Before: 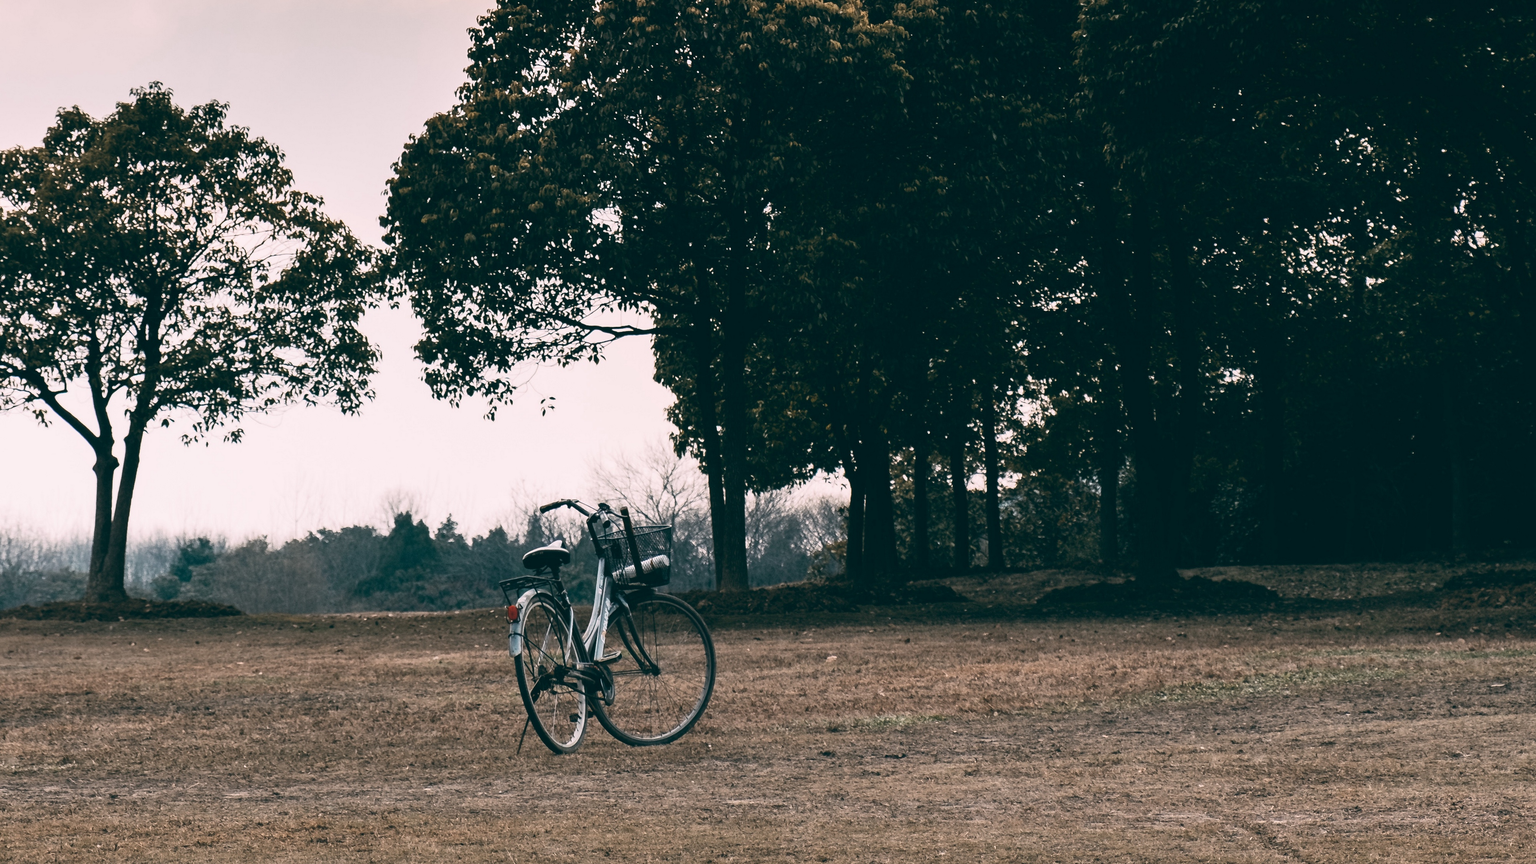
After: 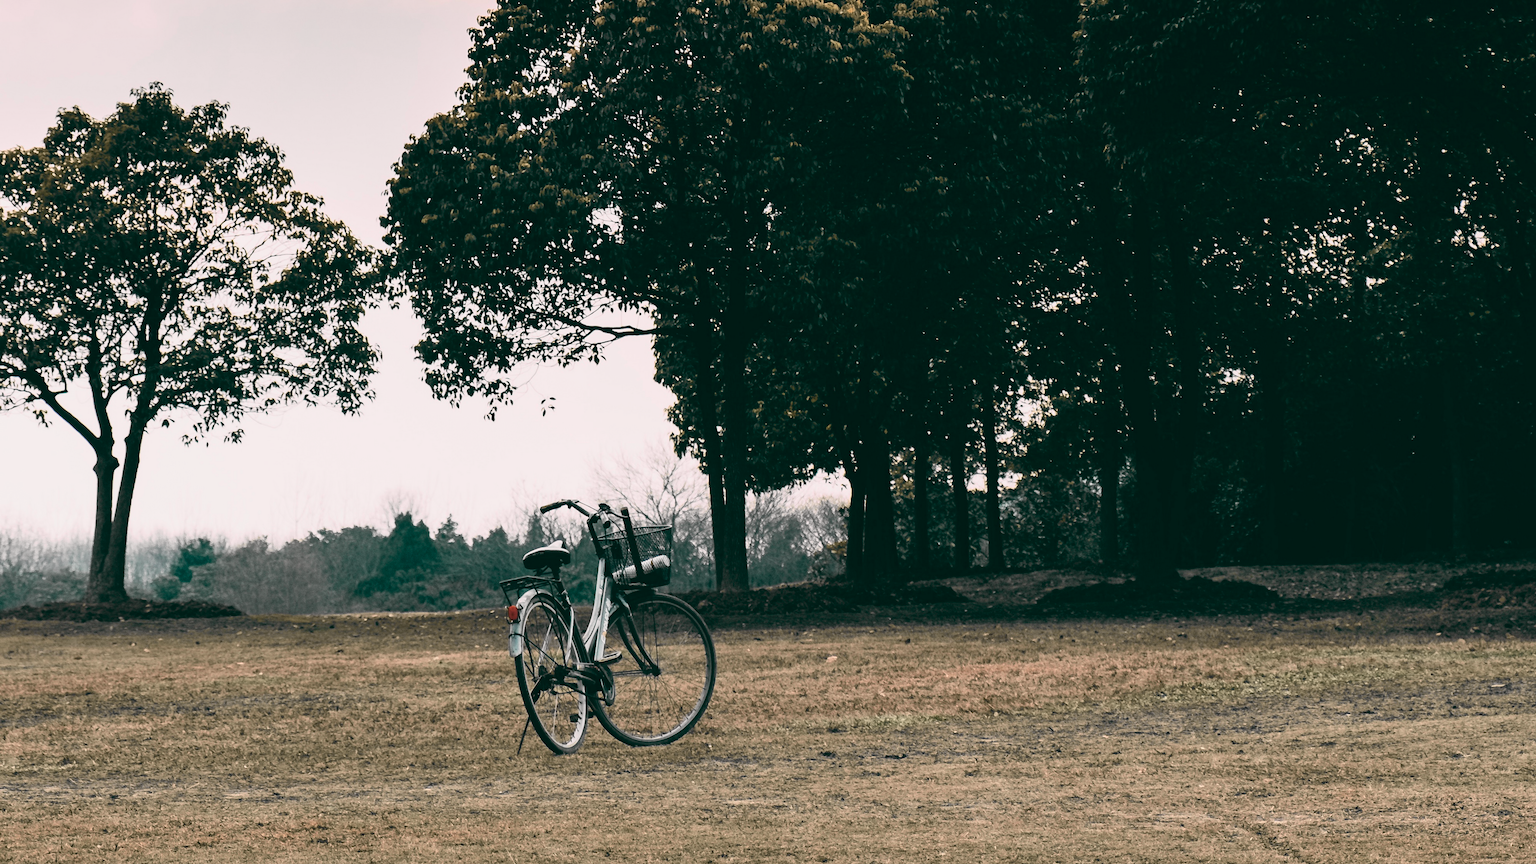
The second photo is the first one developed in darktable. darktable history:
tone curve: curves: ch0 [(0, 0.019) (0.066, 0.043) (0.189, 0.182) (0.368, 0.407) (0.501, 0.564) (0.677, 0.729) (0.851, 0.861) (0.997, 0.959)]; ch1 [(0, 0) (0.187, 0.121) (0.388, 0.346) (0.437, 0.409) (0.474, 0.472) (0.499, 0.501) (0.514, 0.507) (0.548, 0.557) (0.653, 0.663) (0.812, 0.856) (1, 1)]; ch2 [(0, 0) (0.246, 0.214) (0.421, 0.427) (0.459, 0.484) (0.5, 0.504) (0.518, 0.516) (0.529, 0.548) (0.56, 0.576) (0.607, 0.63) (0.744, 0.734) (0.867, 0.821) (0.993, 0.889)], color space Lab, independent channels, preserve colors none
exposure: black level correction -0.001, exposure 0.08 EV, compensate exposure bias true, compensate highlight preservation false
